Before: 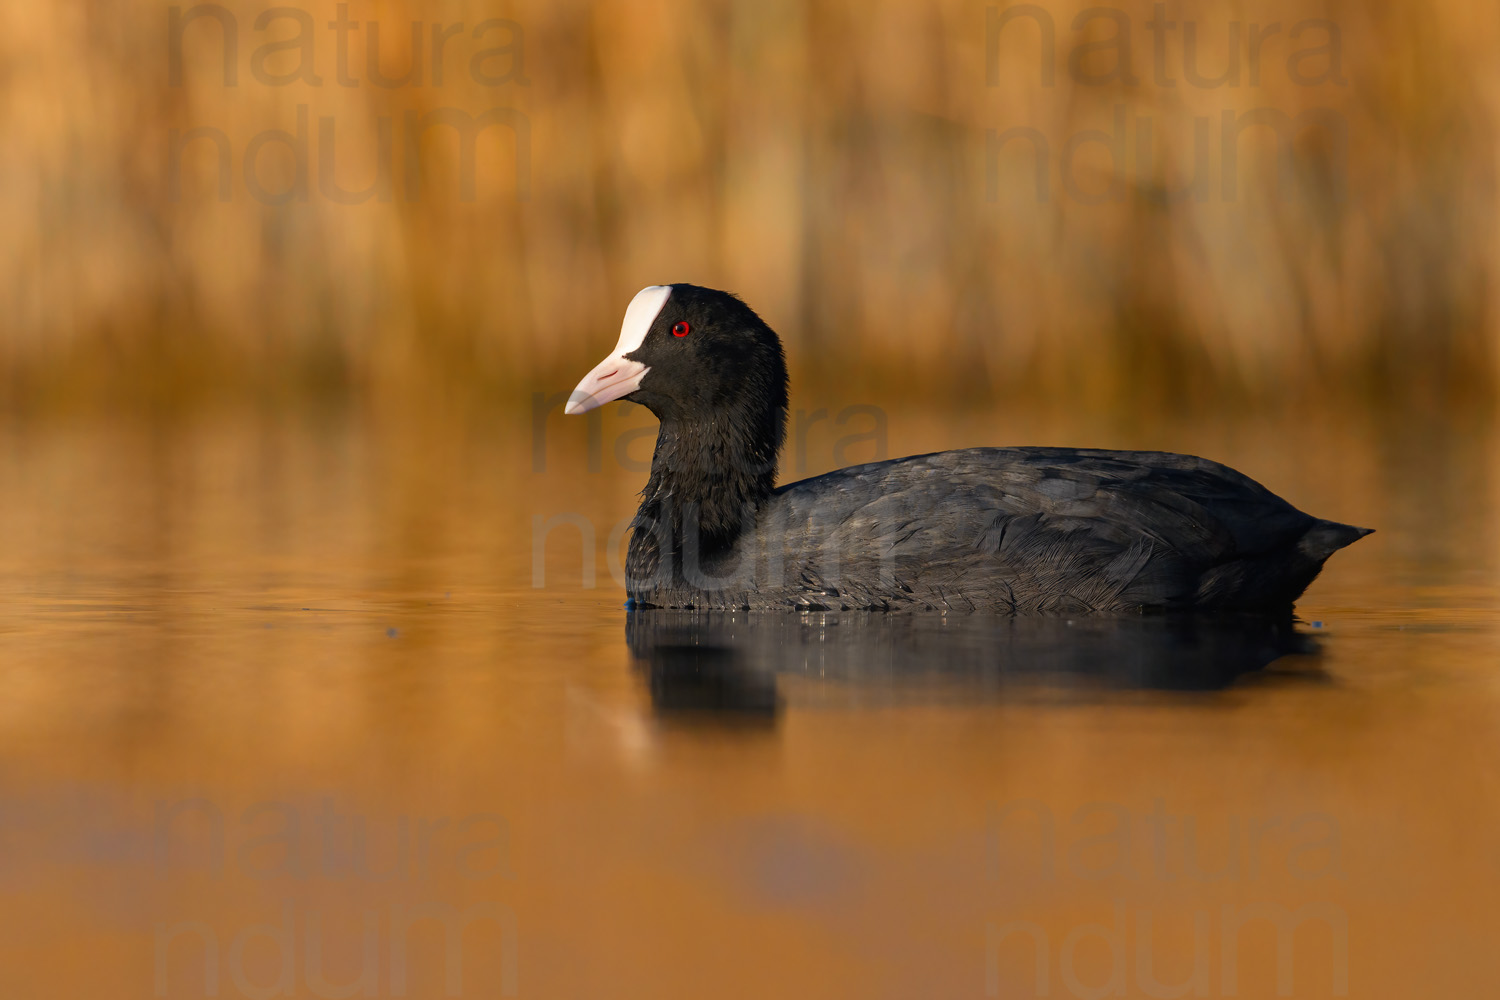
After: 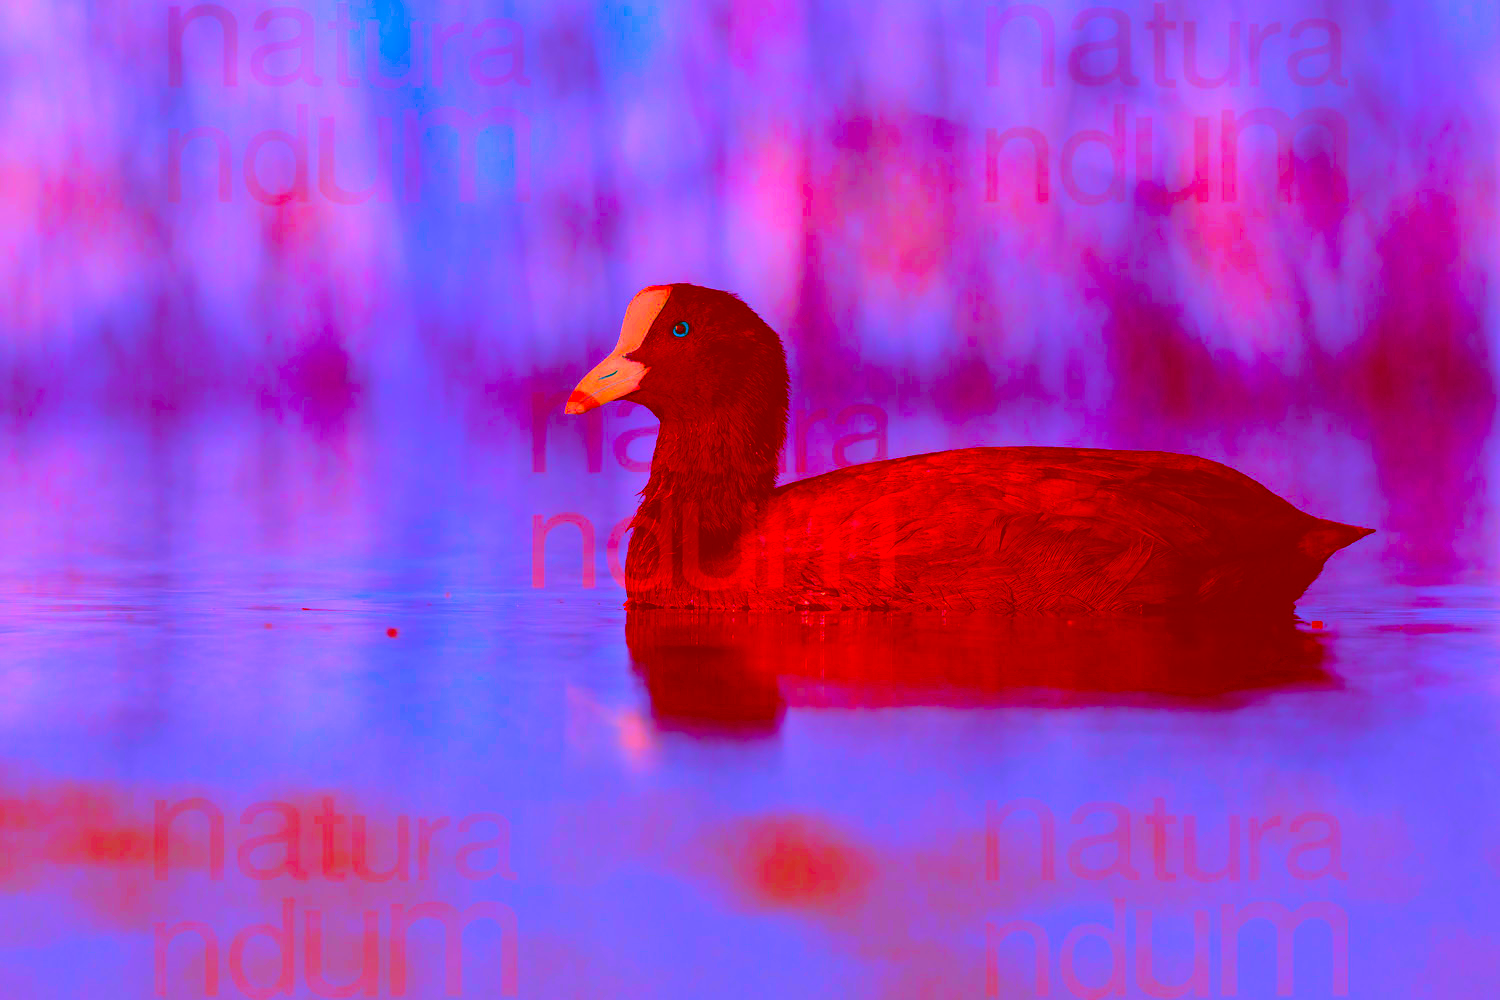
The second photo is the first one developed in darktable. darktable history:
color balance rgb: perceptual saturation grading › global saturation 35%, perceptual saturation grading › highlights -25%, perceptual saturation grading › shadows 50%
color correction: highlights a* -39.68, highlights b* -40, shadows a* -40, shadows b* -40, saturation -3
